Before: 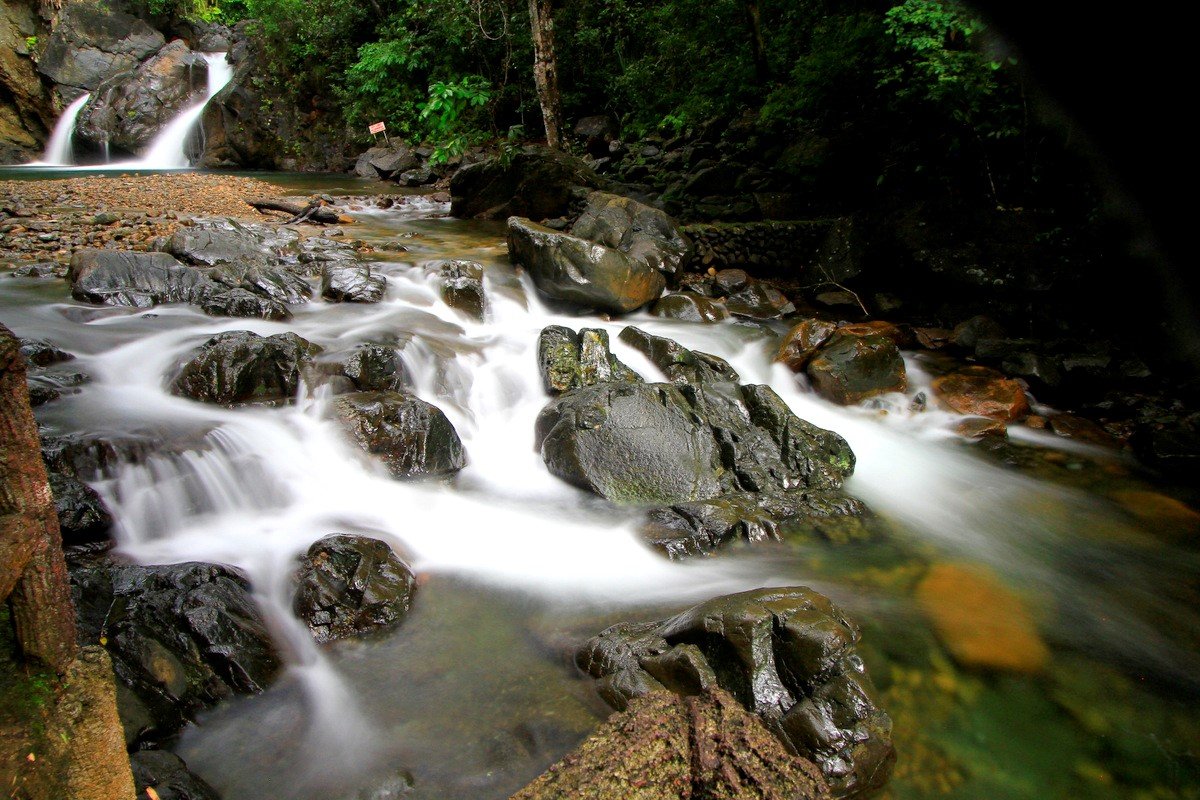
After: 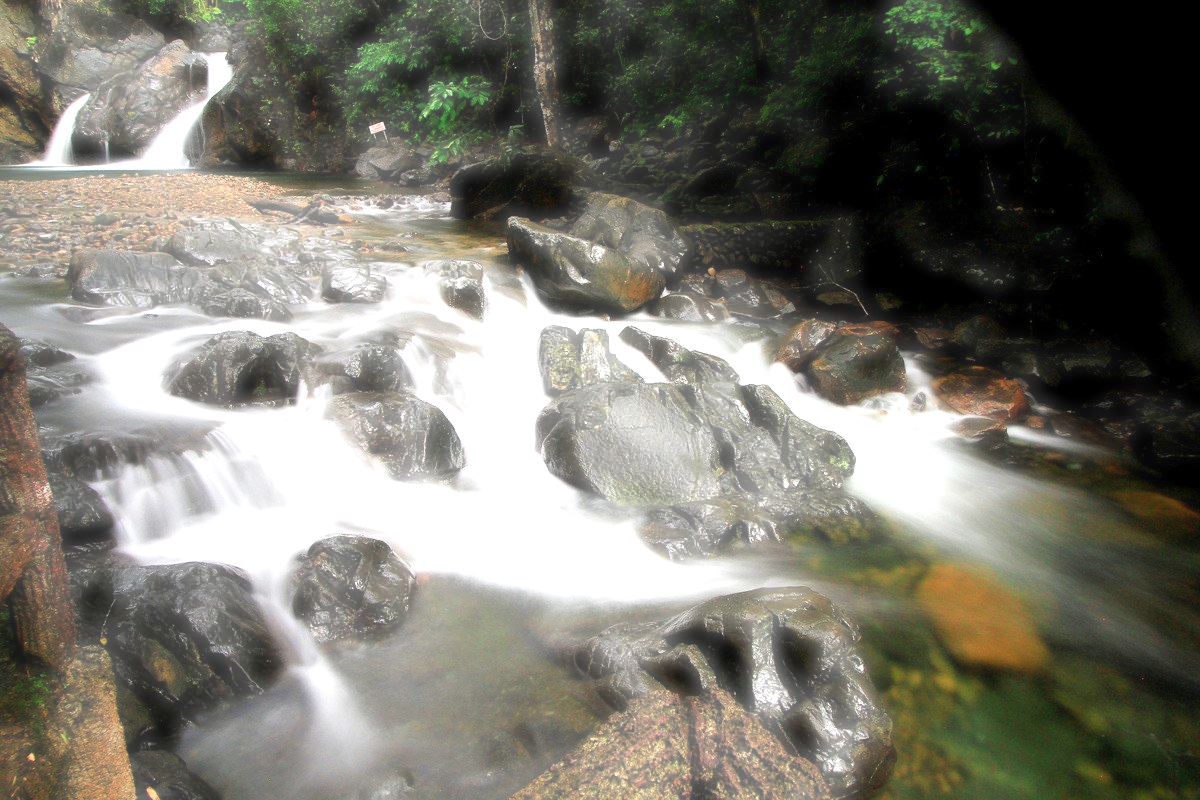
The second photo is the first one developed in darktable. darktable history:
haze removal: strength -0.9, distance 0.225, compatibility mode true, adaptive false
exposure: black level correction 0.001, exposure 0.5 EV, compensate exposure bias true, compensate highlight preservation false
